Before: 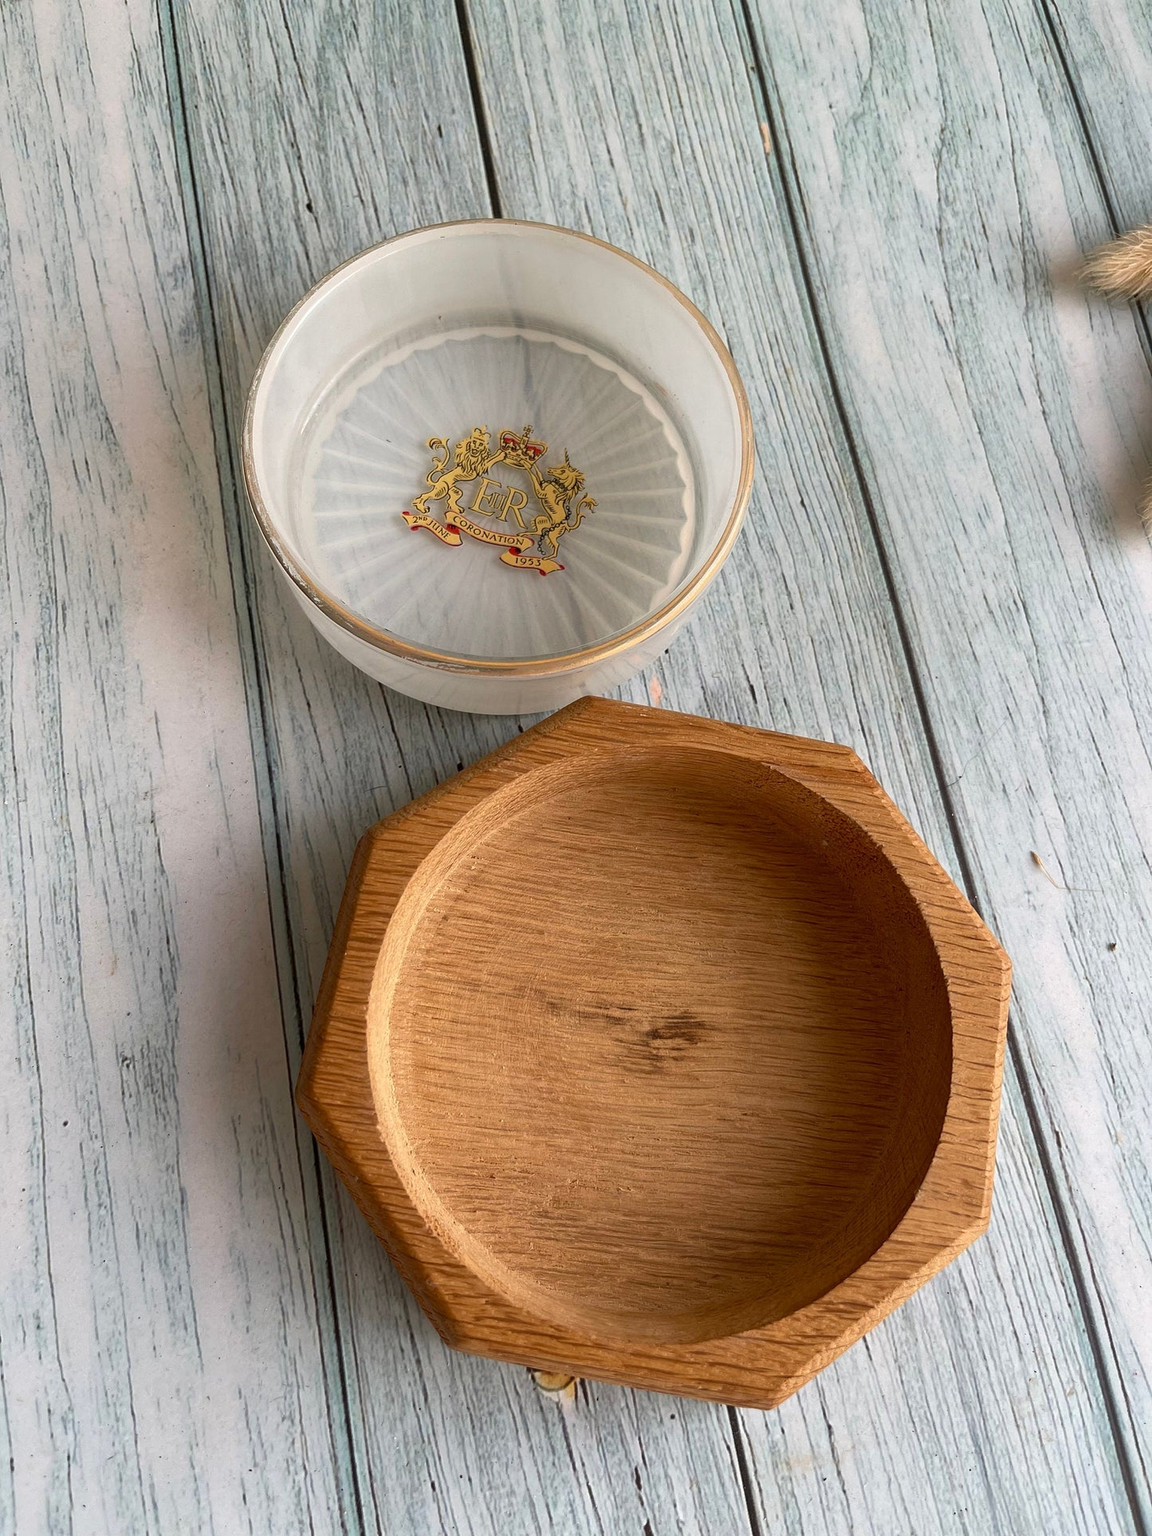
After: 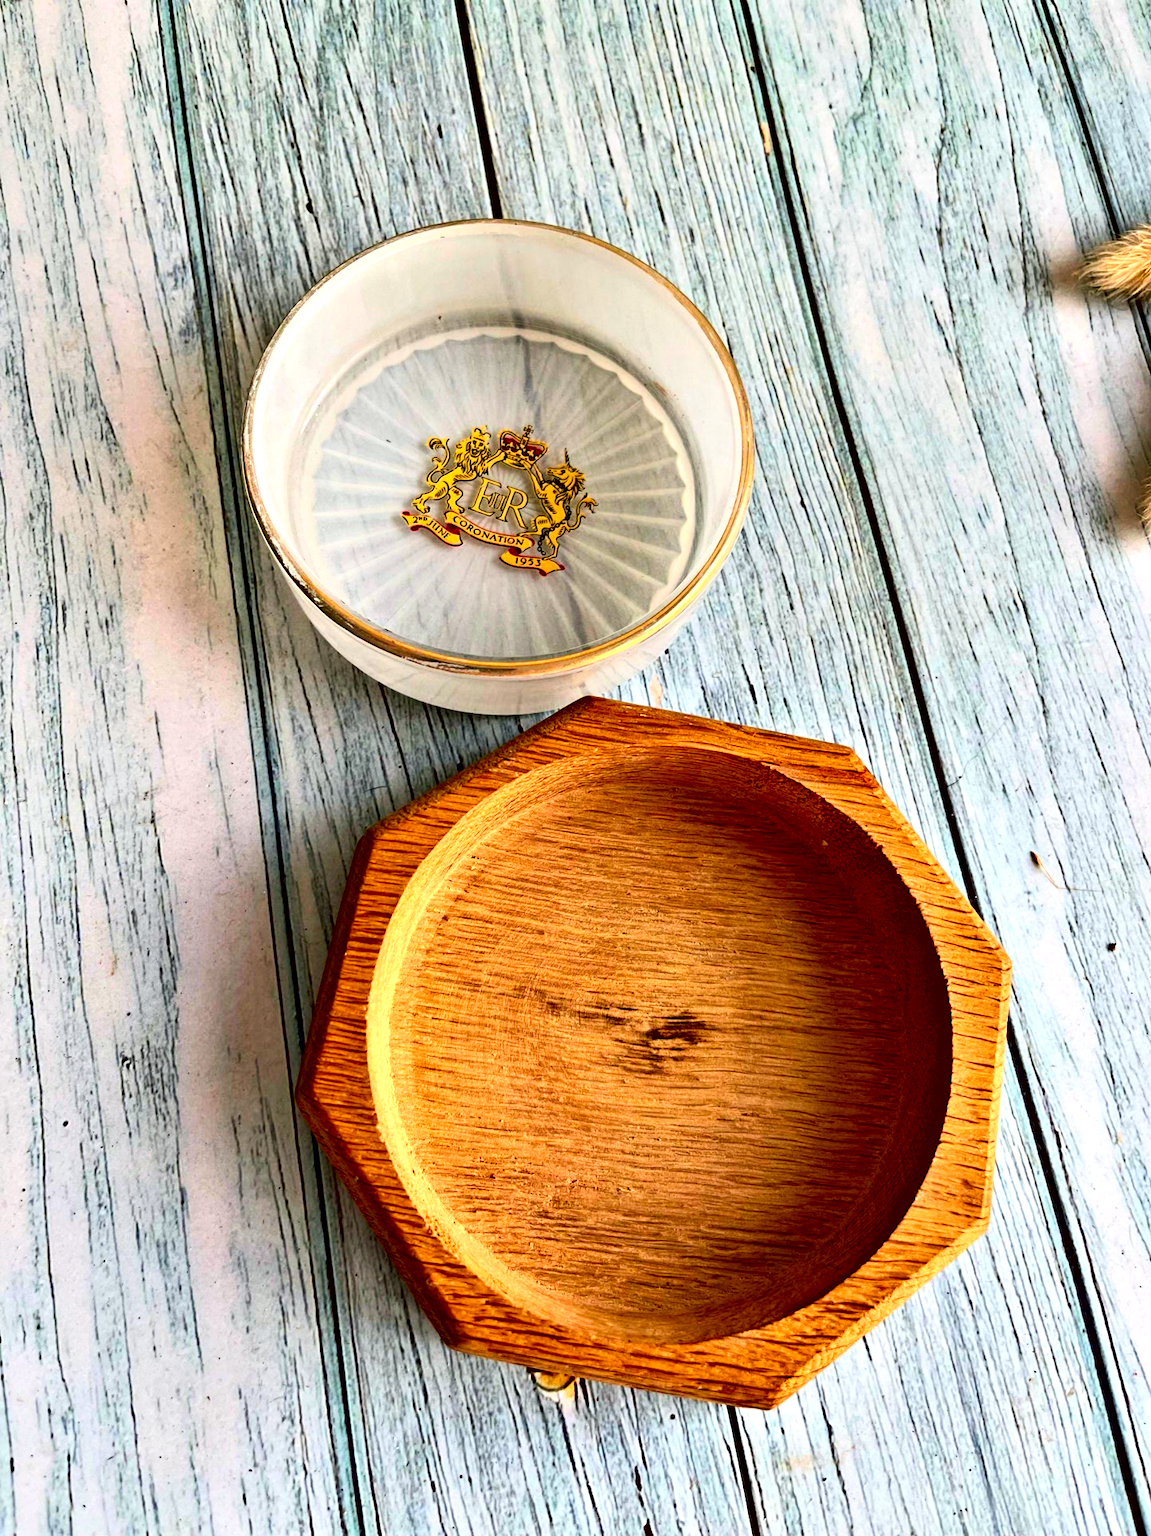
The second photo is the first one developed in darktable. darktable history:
contrast brightness saturation: contrast 0.2, brightness 0.2, saturation 0.8
white balance: red 1, blue 1
contrast equalizer: octaves 7, y [[0.48, 0.654, 0.731, 0.706, 0.772, 0.382], [0.55 ×6], [0 ×6], [0 ×6], [0 ×6]]
